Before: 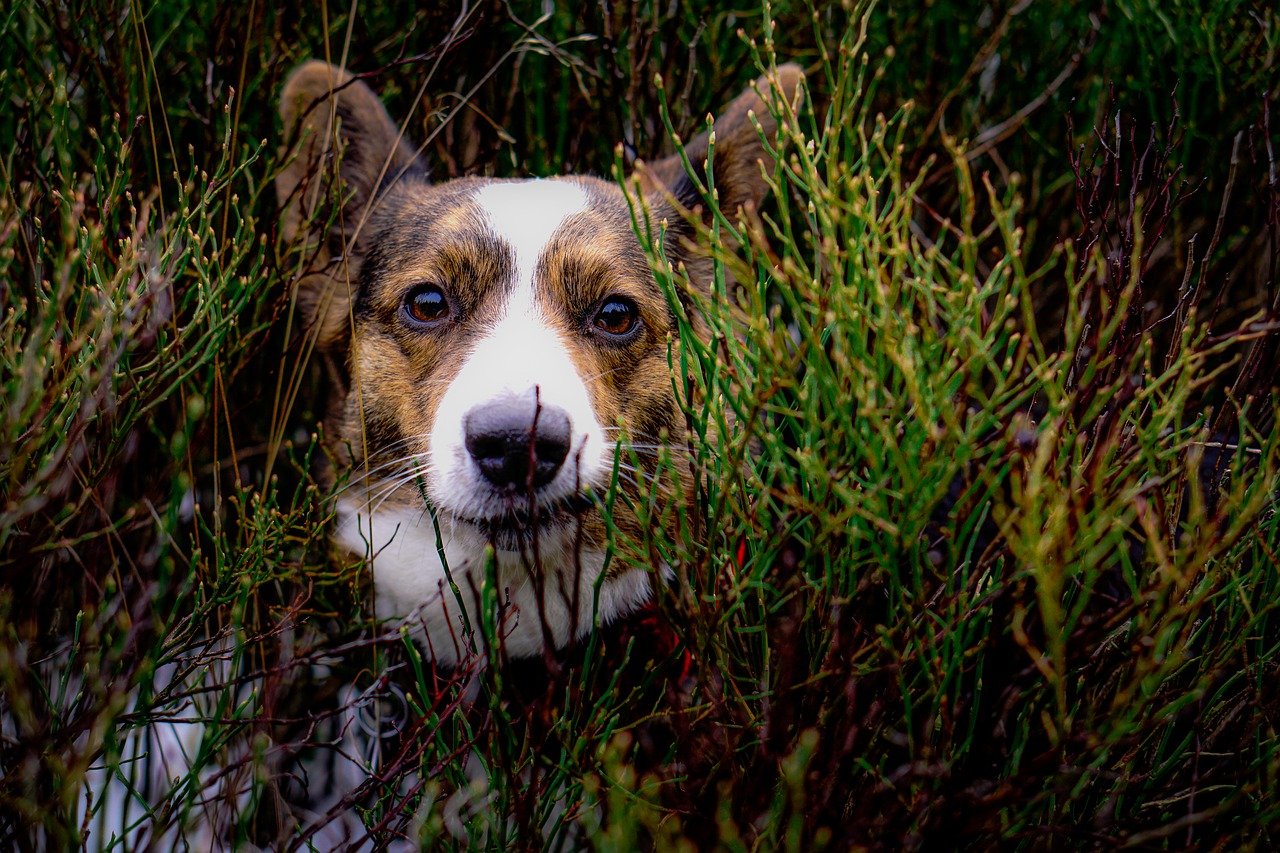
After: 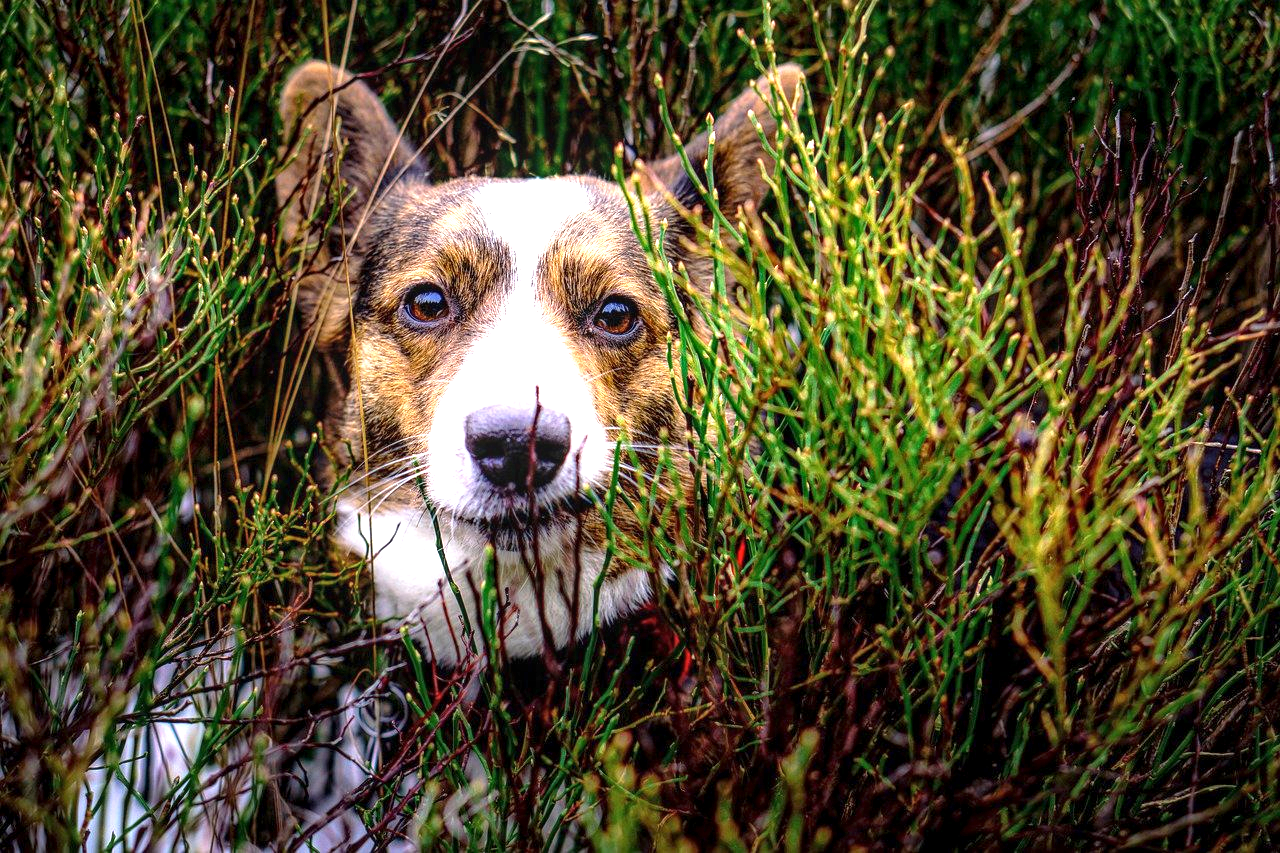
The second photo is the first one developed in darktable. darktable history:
exposure: black level correction 0, exposure 1.4 EV, compensate highlight preservation false
local contrast: on, module defaults
